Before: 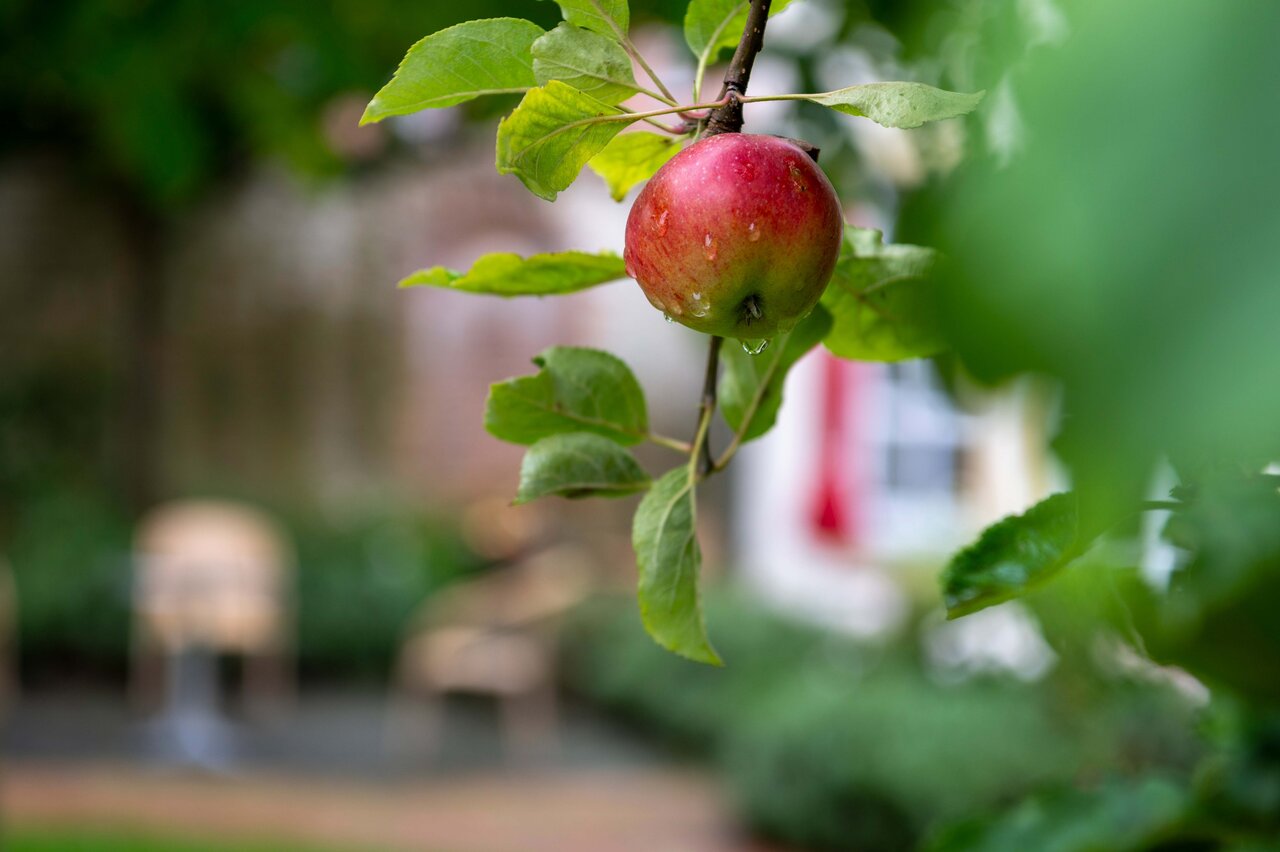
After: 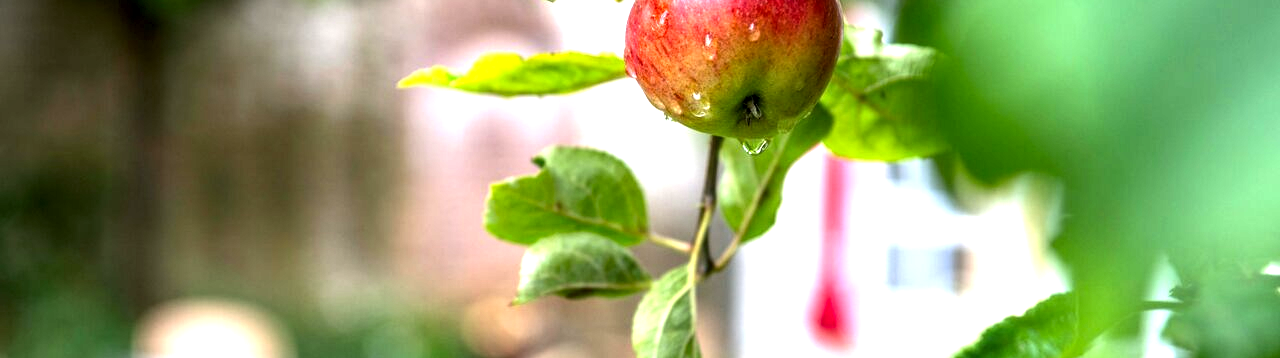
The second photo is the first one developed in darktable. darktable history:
crop and rotate: top 23.502%, bottom 34.47%
exposure: exposure 1.09 EV, compensate exposure bias true, compensate highlight preservation false
local contrast: detail 130%
color balance rgb: global offset › luminance -0.493%, perceptual saturation grading › global saturation 0.261%, perceptual brilliance grading › global brilliance 14.248%, perceptual brilliance grading › shadows -34.547%, global vibrance -1.089%, saturation formula JzAzBz (2021)
